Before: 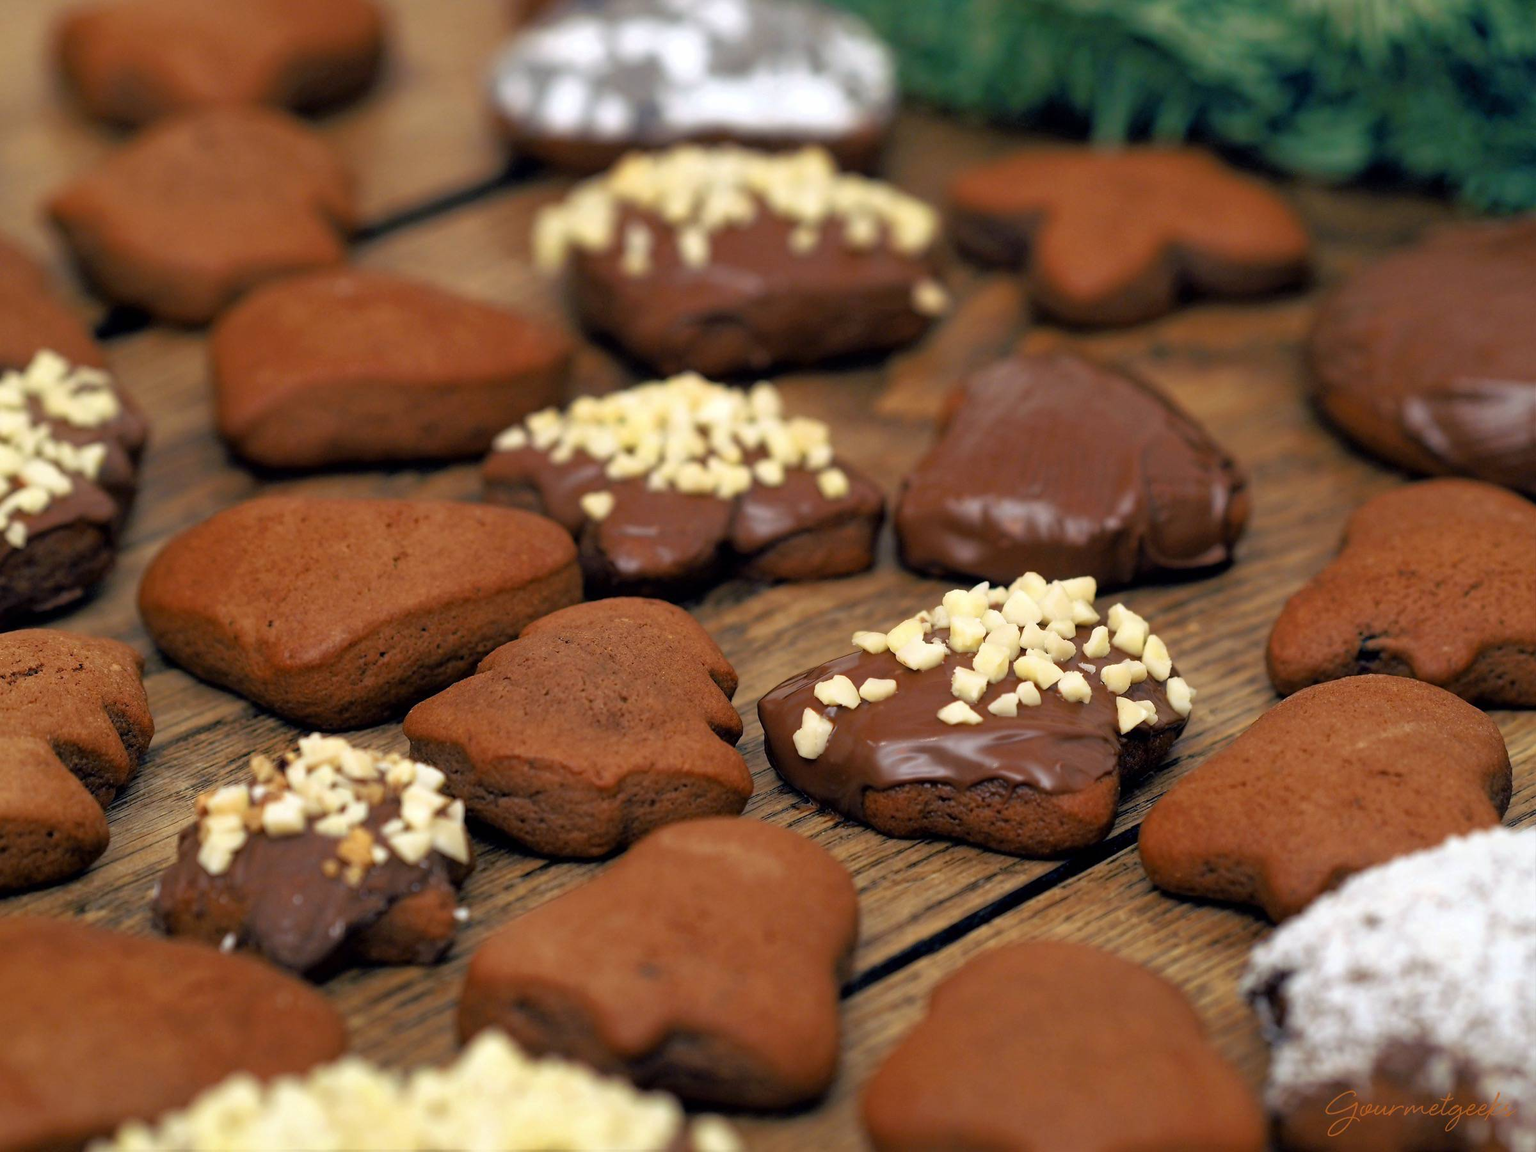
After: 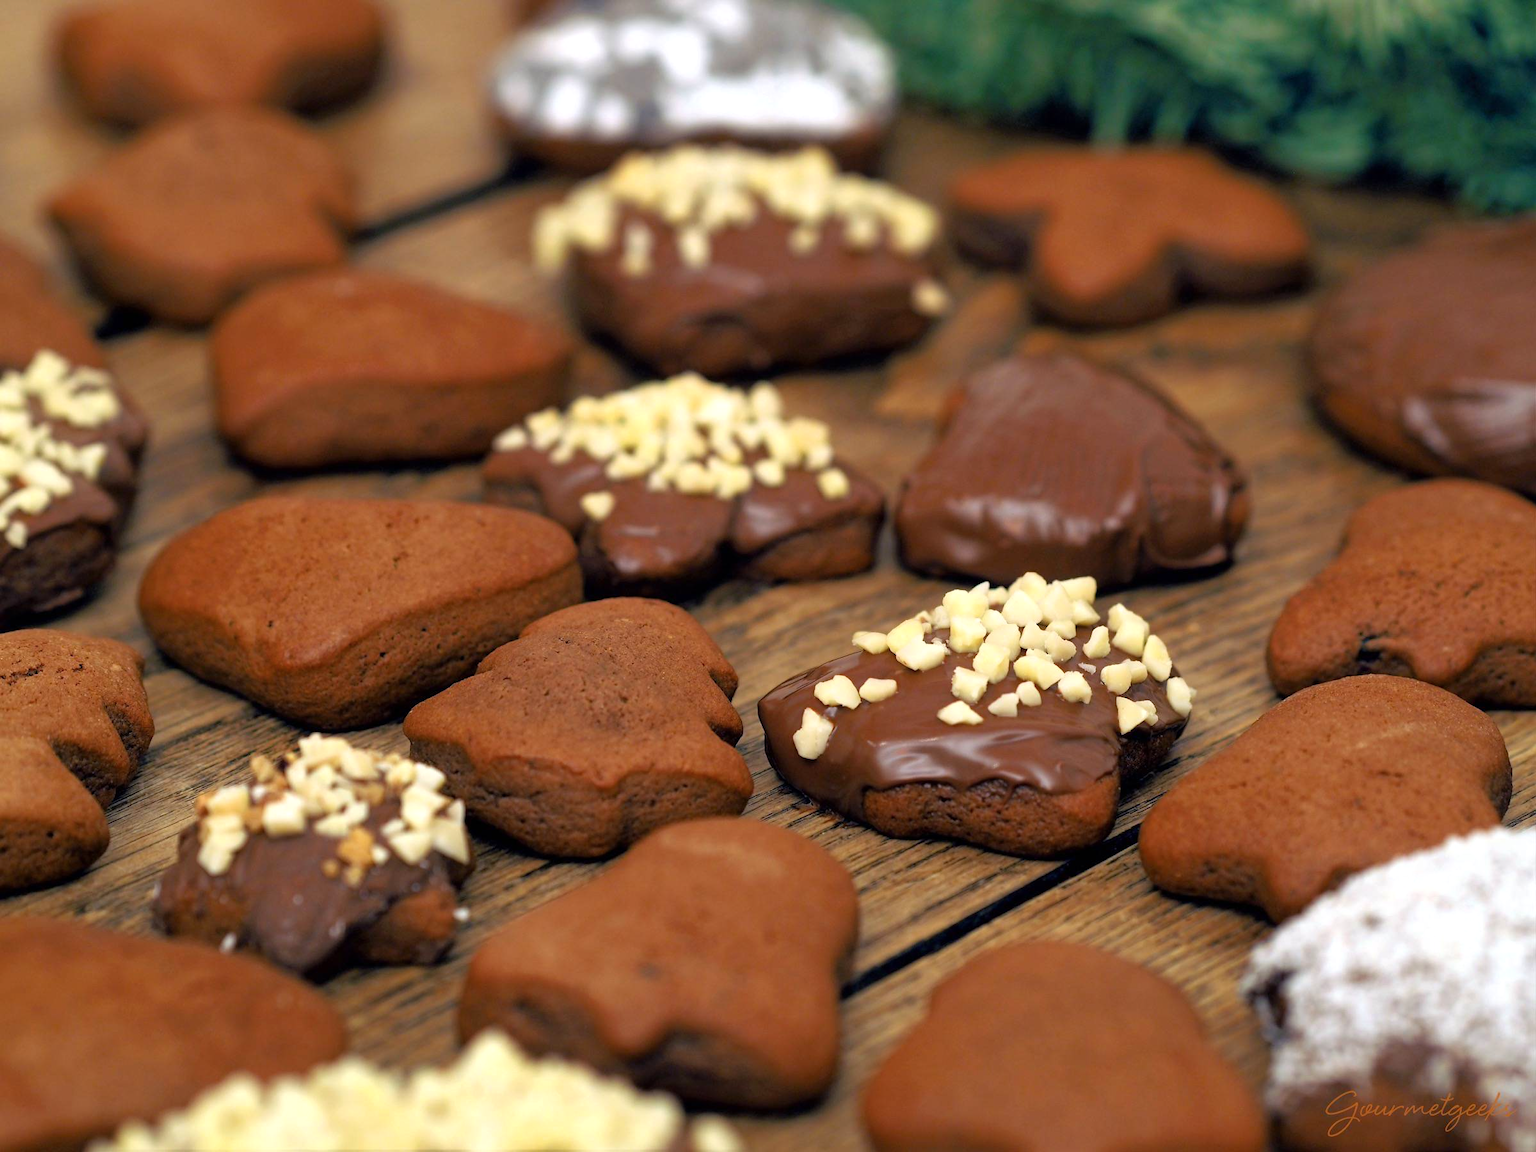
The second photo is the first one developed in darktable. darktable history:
exposure: exposure 0.134 EV, compensate highlight preservation false
color balance rgb: perceptual saturation grading › global saturation -0.036%, global vibrance 14.589%
